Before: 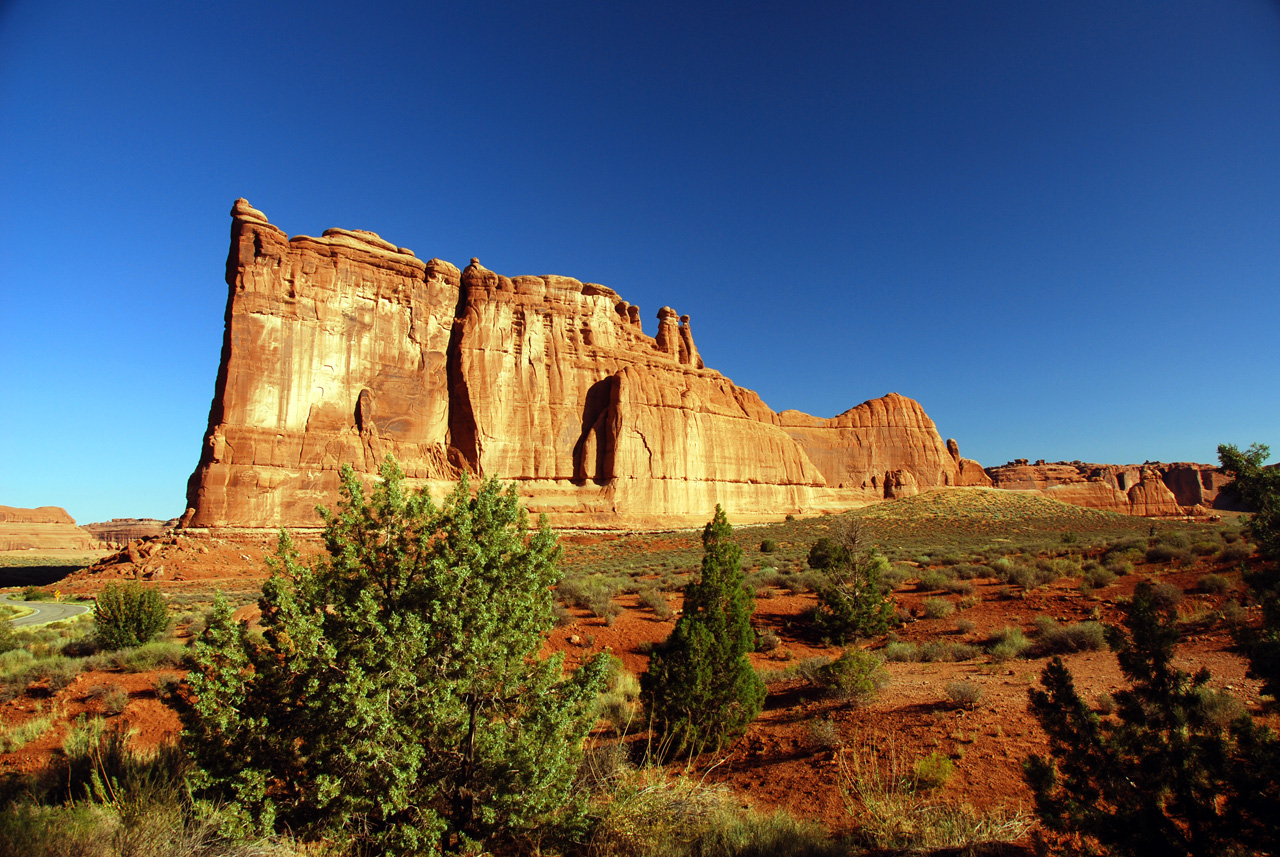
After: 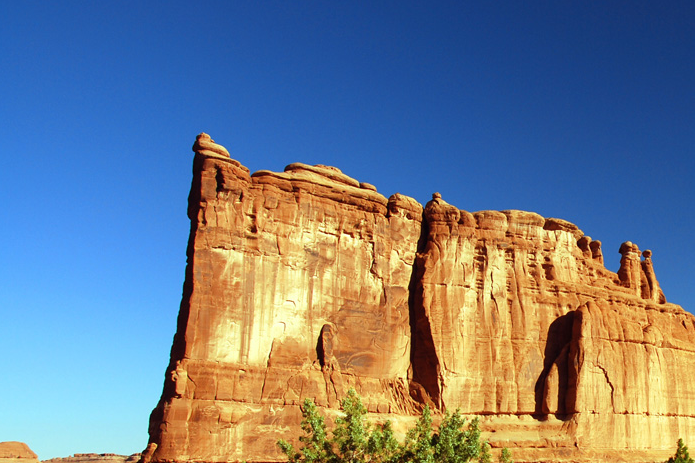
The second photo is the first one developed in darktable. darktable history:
crop and rotate: left 3.032%, top 7.66%, right 42.662%, bottom 38.205%
